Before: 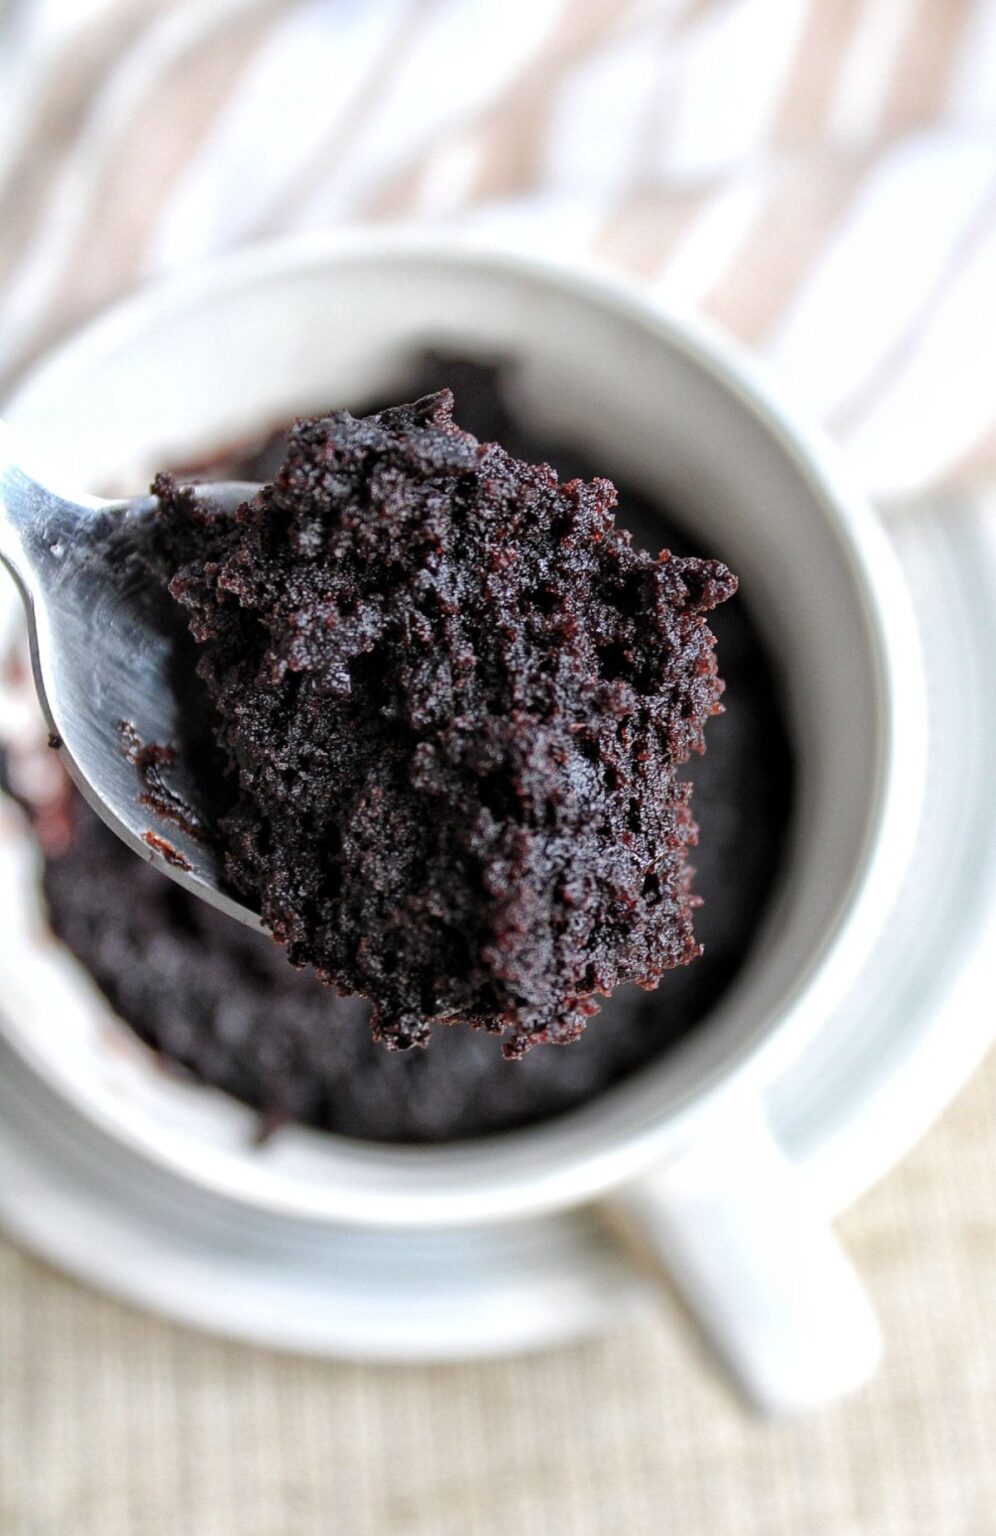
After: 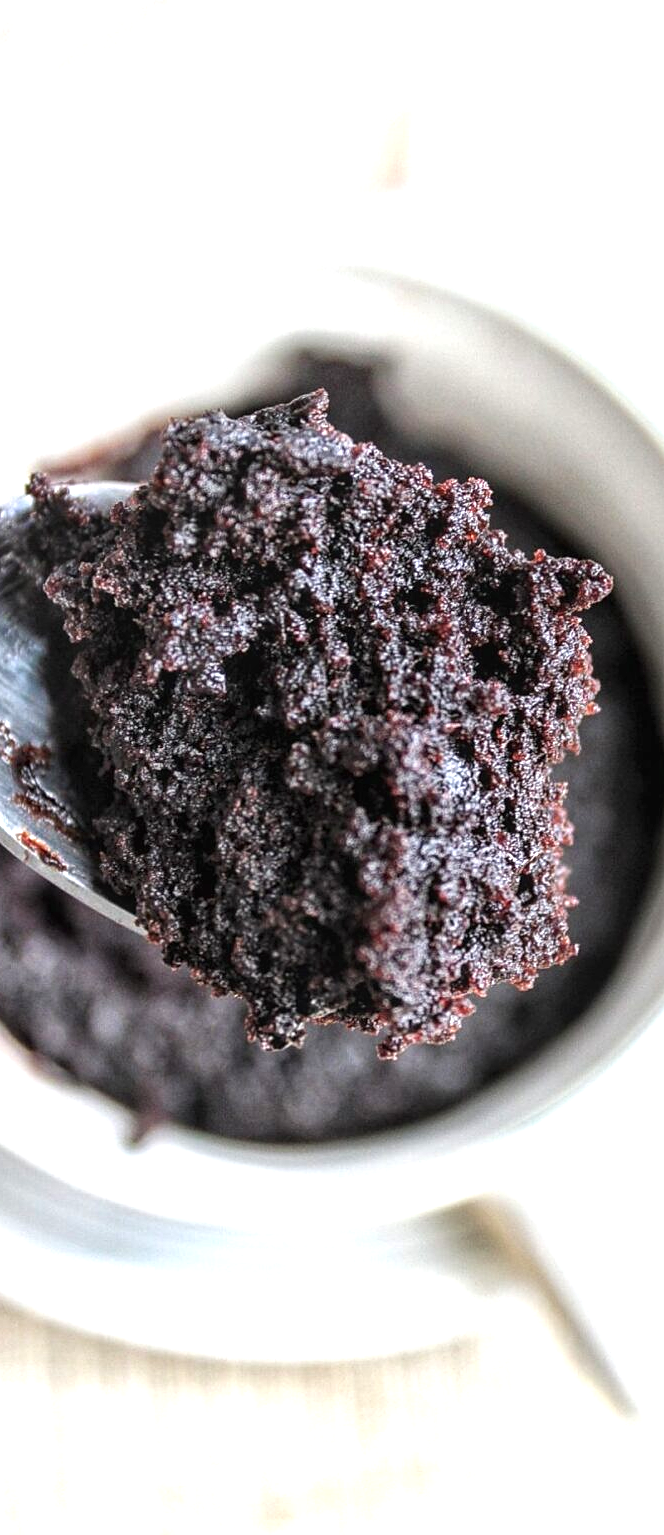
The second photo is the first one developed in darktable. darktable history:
sharpen: amount 0.206
exposure: black level correction -0.001, exposure 0.904 EV, compensate highlight preservation false
crop and rotate: left 12.738%, right 20.538%
tone equalizer: mask exposure compensation -0.504 EV
local contrast: on, module defaults
color correction: highlights b* -0.011, saturation 0.995
